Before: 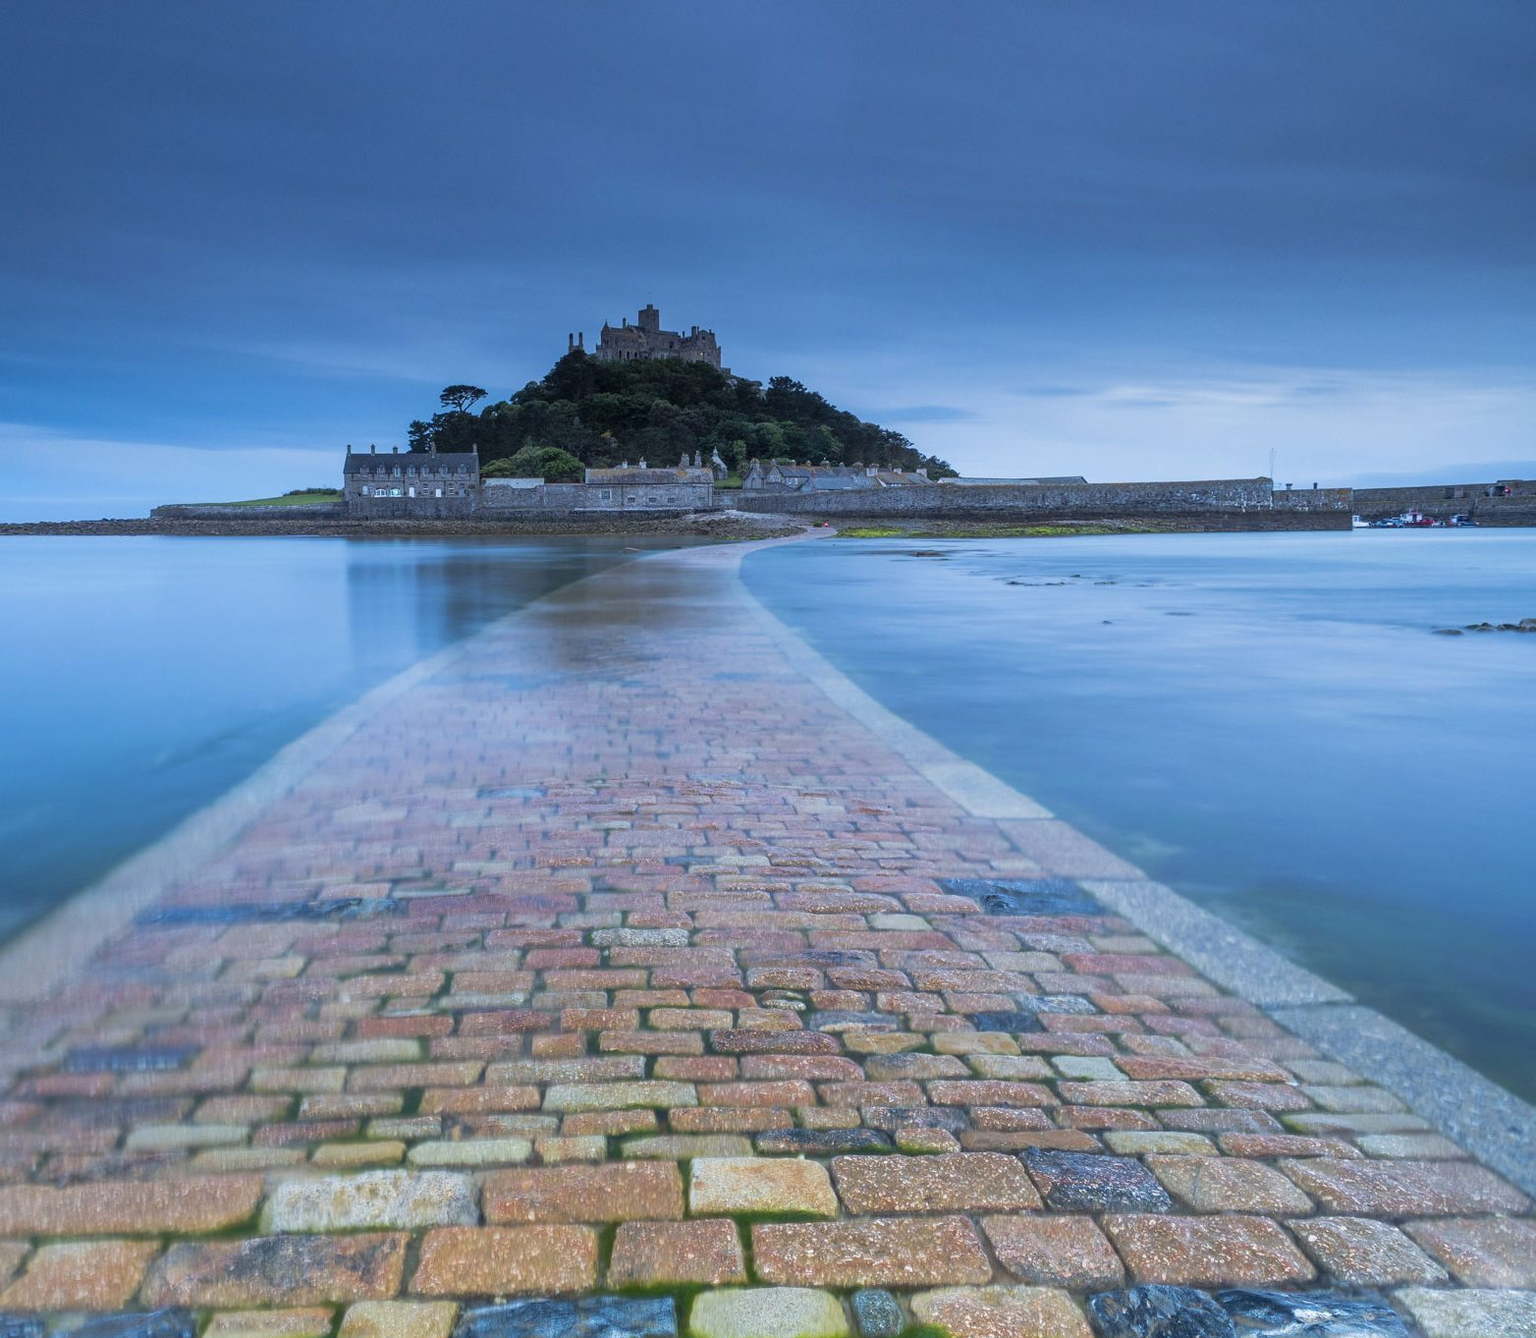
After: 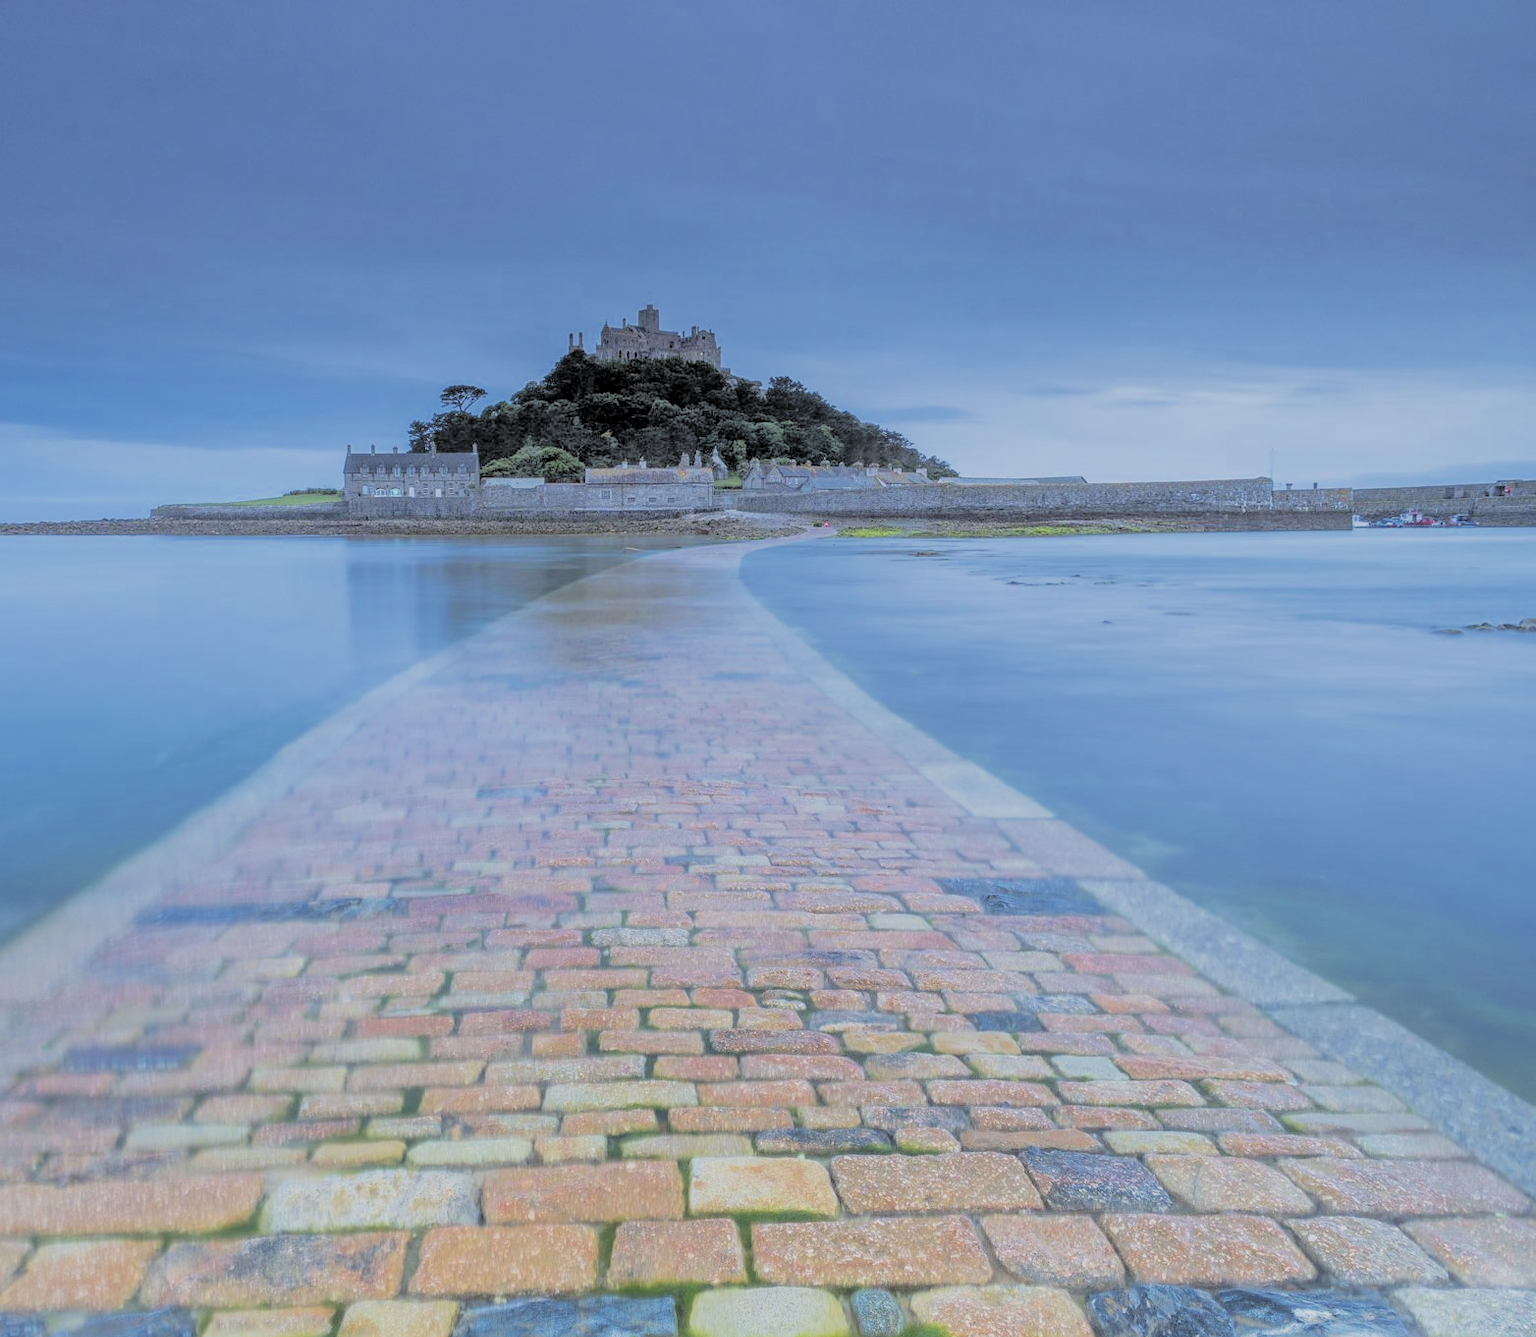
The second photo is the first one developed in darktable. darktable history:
exposure: compensate highlight preservation false
contrast brightness saturation: brightness 0.281
local contrast: on, module defaults
filmic rgb: middle gray luminance 3.17%, black relative exposure -6 EV, white relative exposure 6.34 EV, dynamic range scaling 21.94%, target black luminance 0%, hardness 2.33, latitude 45.72%, contrast 0.776, highlights saturation mix 99.39%, shadows ↔ highlights balance 0.04%
